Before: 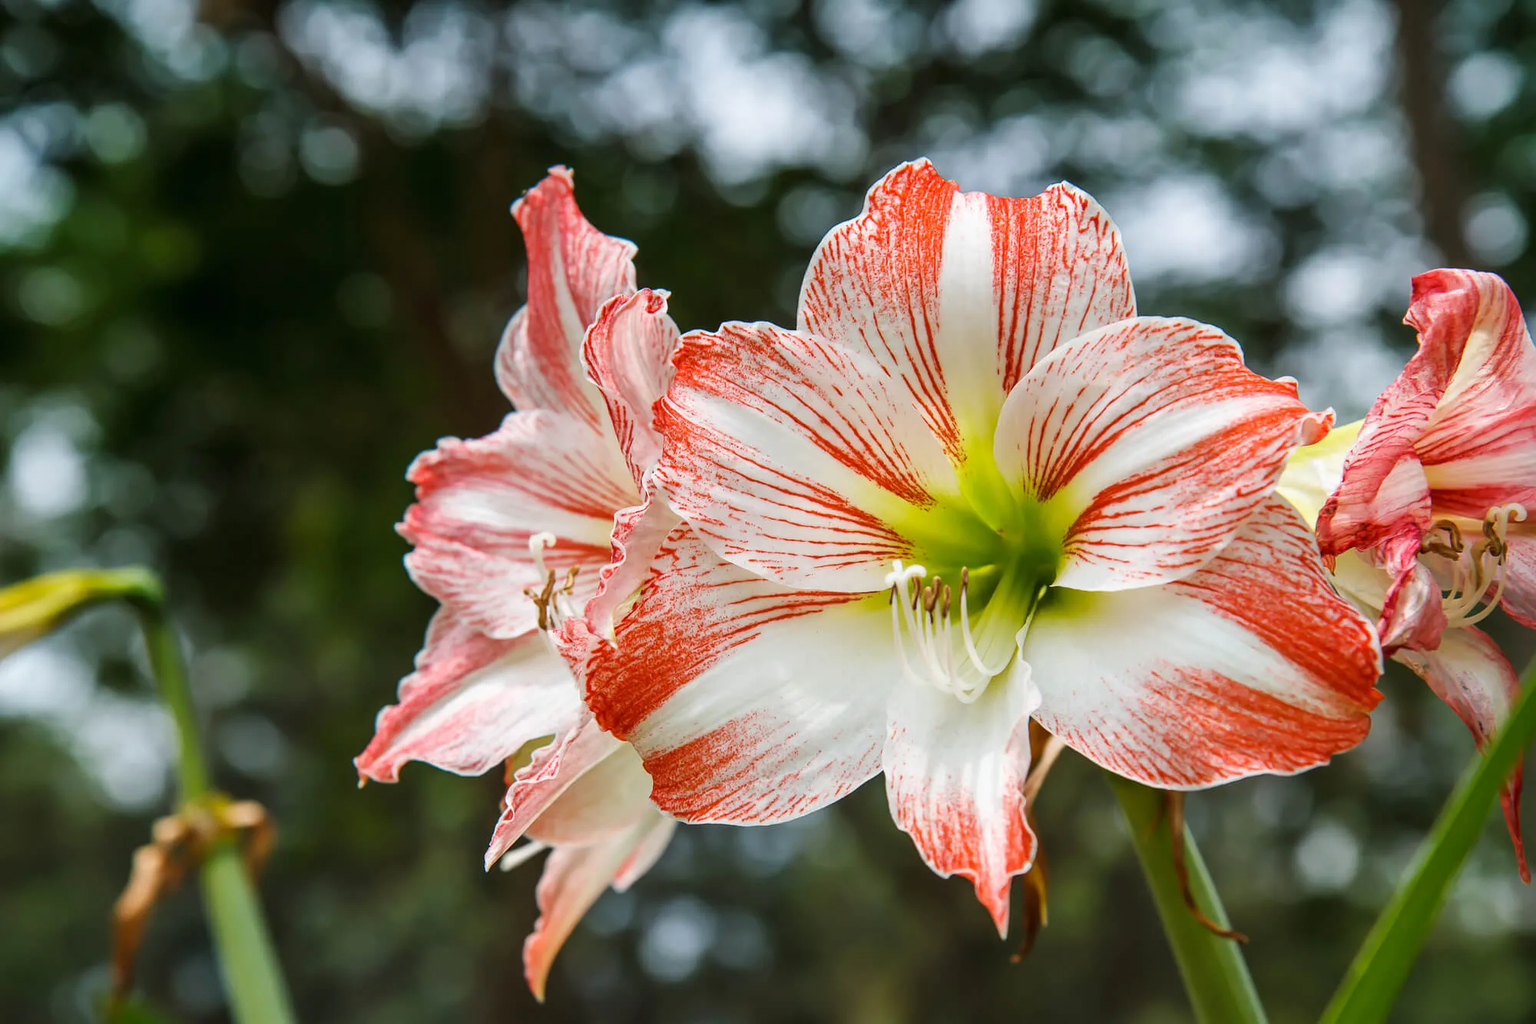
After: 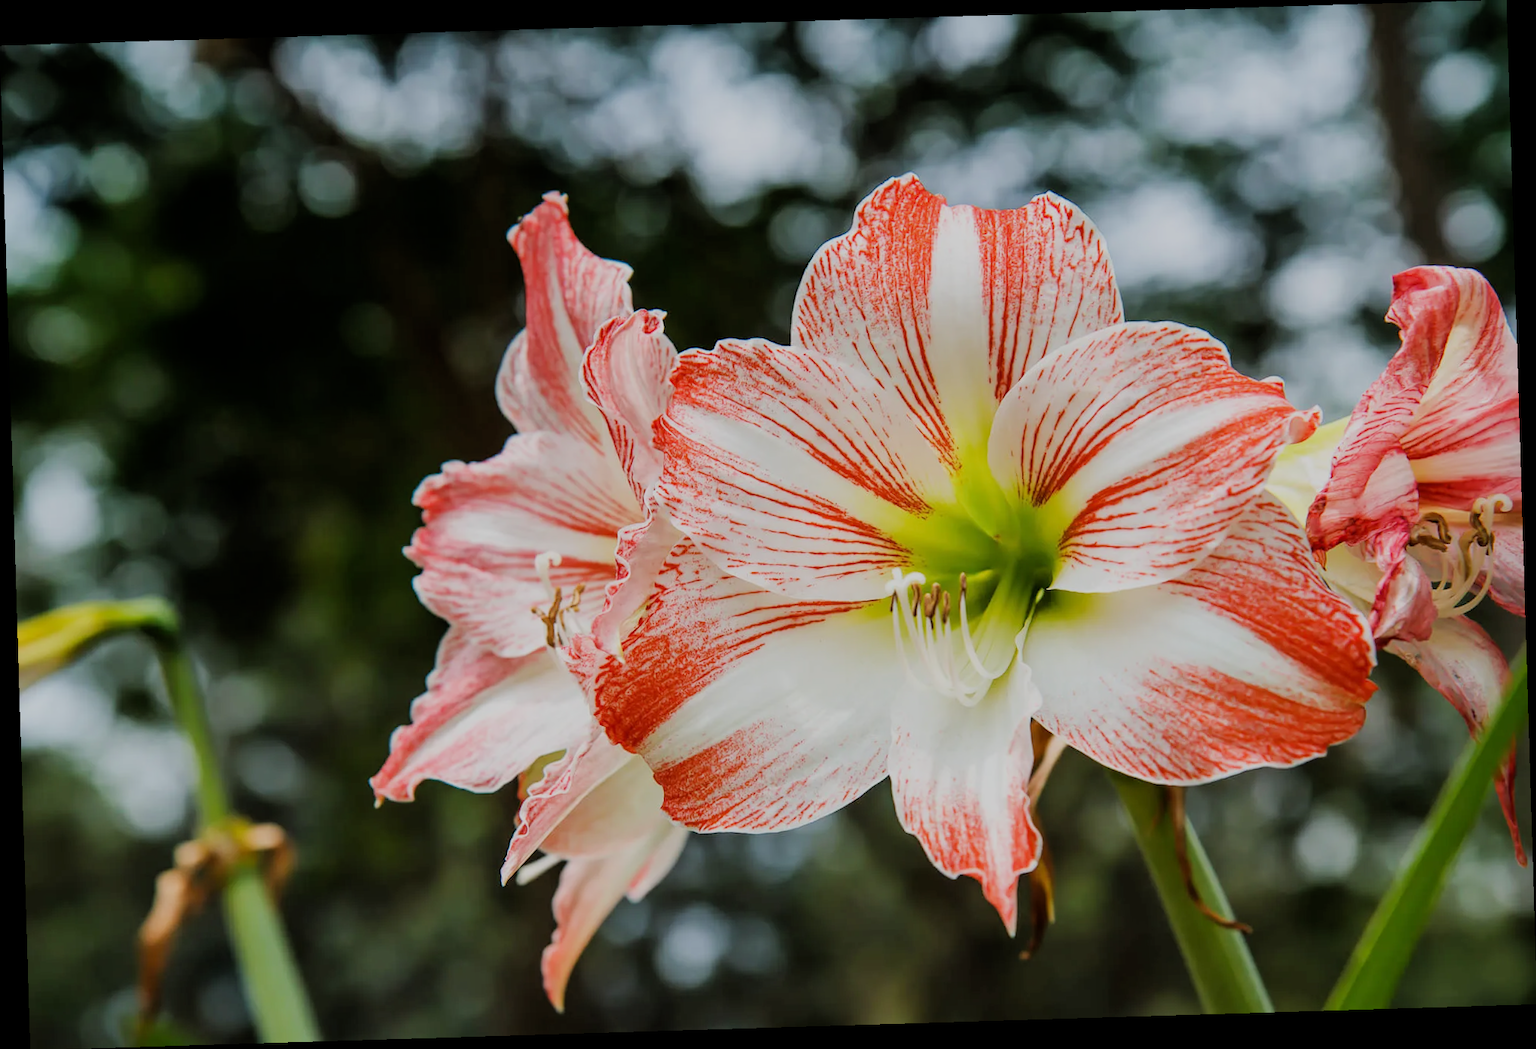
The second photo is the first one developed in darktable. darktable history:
rotate and perspective: rotation -1.75°, automatic cropping off
filmic rgb: black relative exposure -7.15 EV, white relative exposure 5.36 EV, hardness 3.02
